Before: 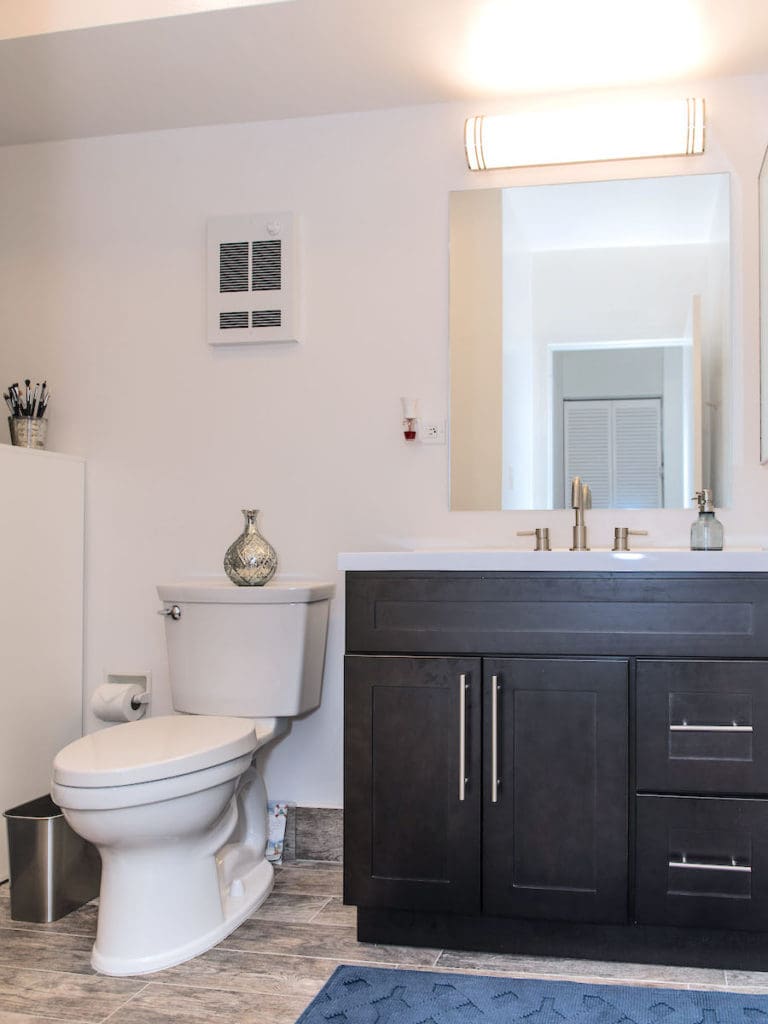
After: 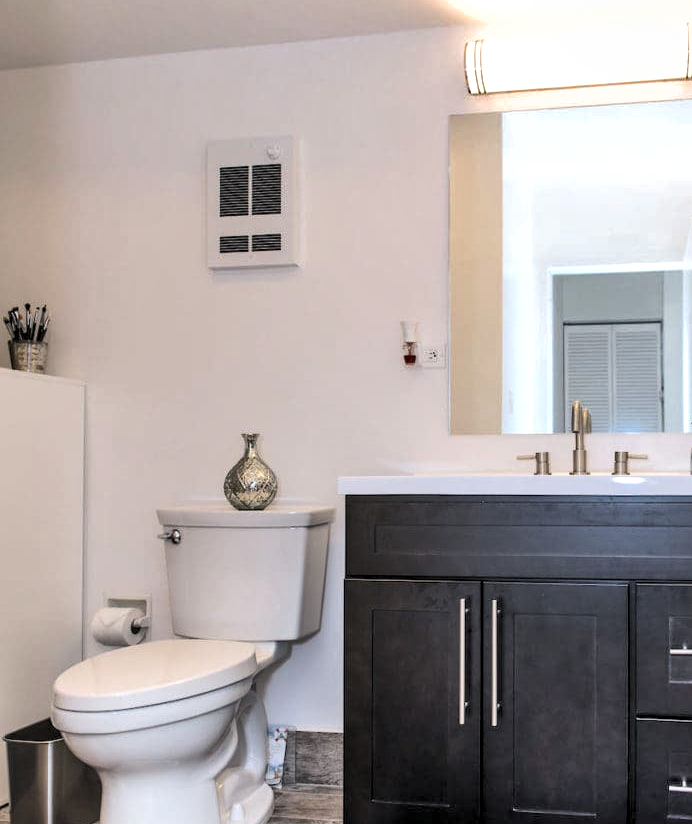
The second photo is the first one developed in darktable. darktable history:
levels: white 99.89%, levels [0.062, 0.494, 0.925]
shadows and highlights: shadows 53.27, soften with gaussian
crop: top 7.491%, right 9.801%, bottom 12.03%
